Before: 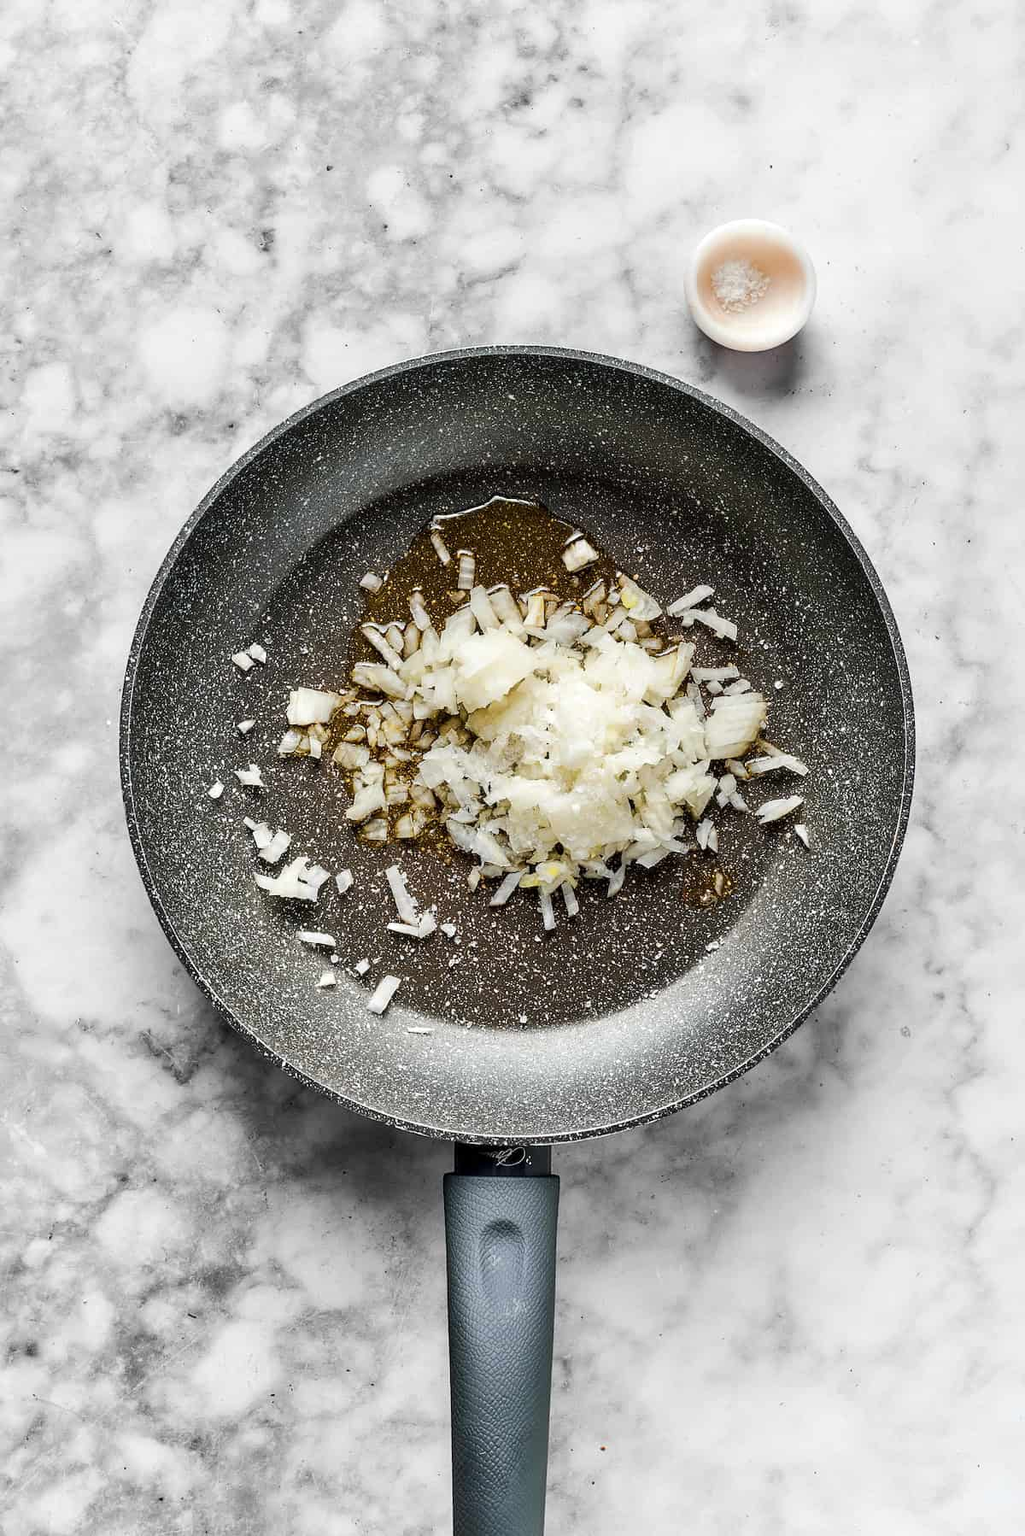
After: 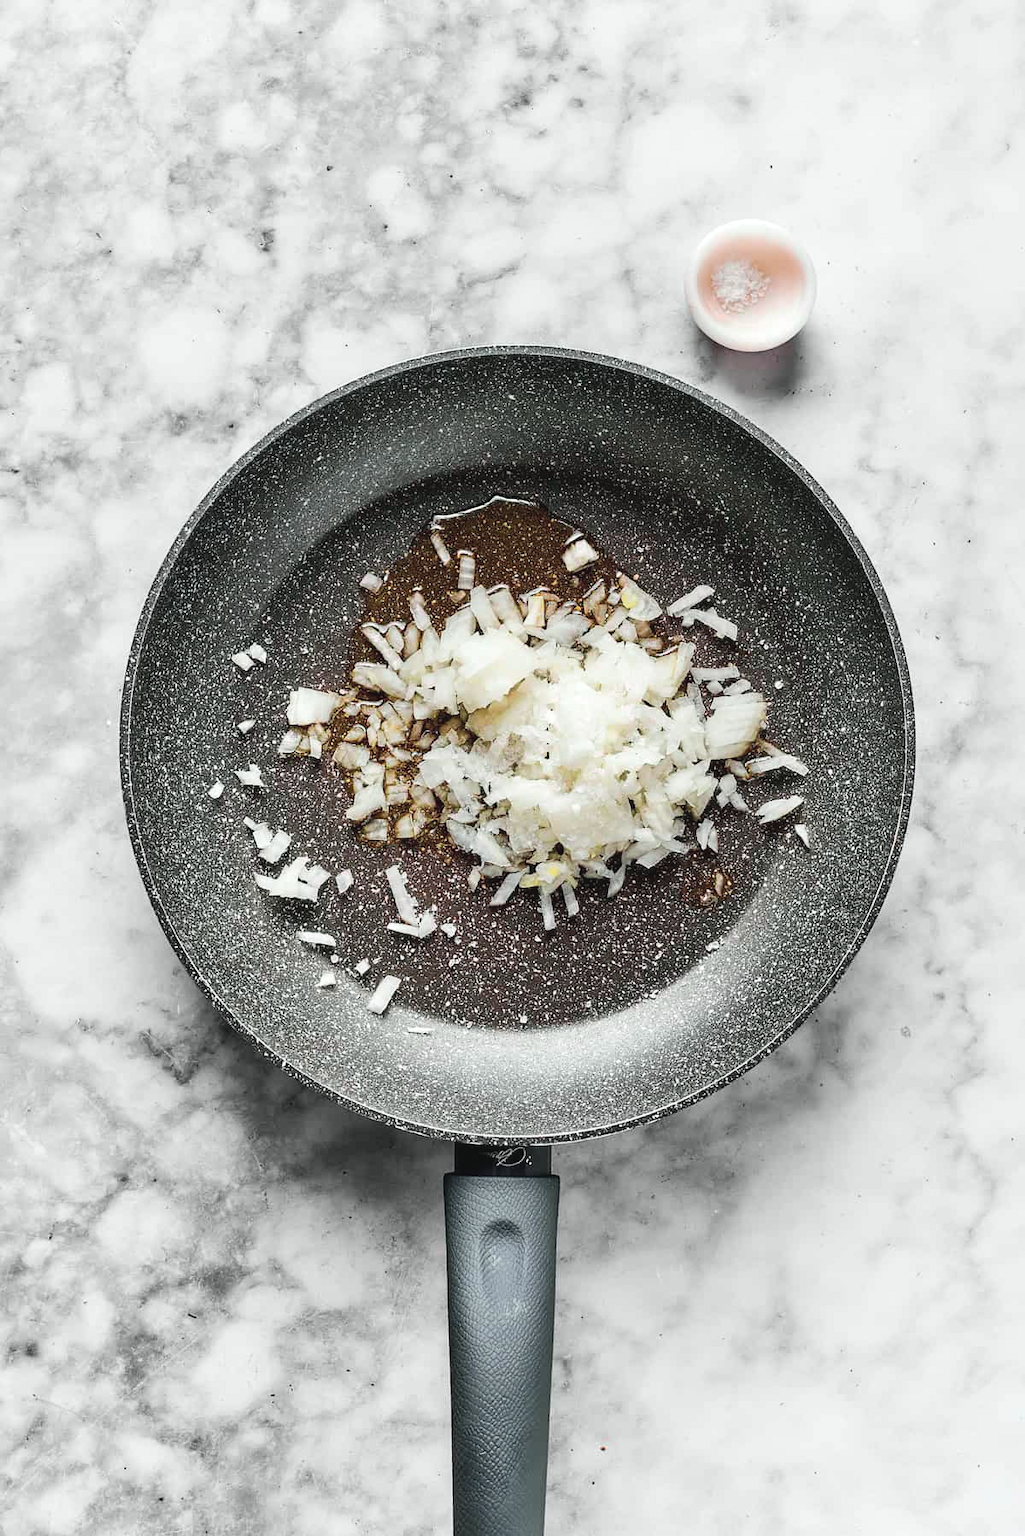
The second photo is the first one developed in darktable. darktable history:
tone curve: curves: ch0 [(0, 0.046) (0.04, 0.074) (0.831, 0.861) (1, 1)]; ch1 [(0, 0) (0.146, 0.159) (0.338, 0.365) (0.417, 0.455) (0.489, 0.486) (0.504, 0.502) (0.529, 0.537) (0.563, 0.567) (1, 1)]; ch2 [(0, 0) (0.307, 0.298) (0.388, 0.375) (0.443, 0.456) (0.485, 0.492) (0.544, 0.525) (1, 1)], color space Lab, independent channels, preserve colors none
